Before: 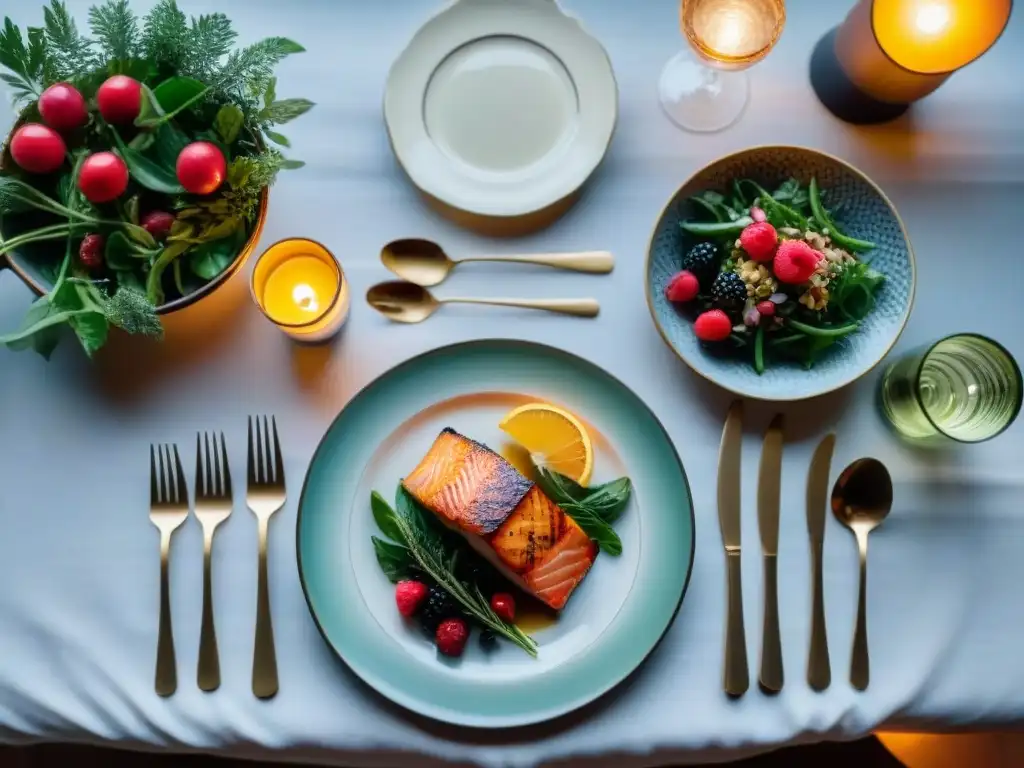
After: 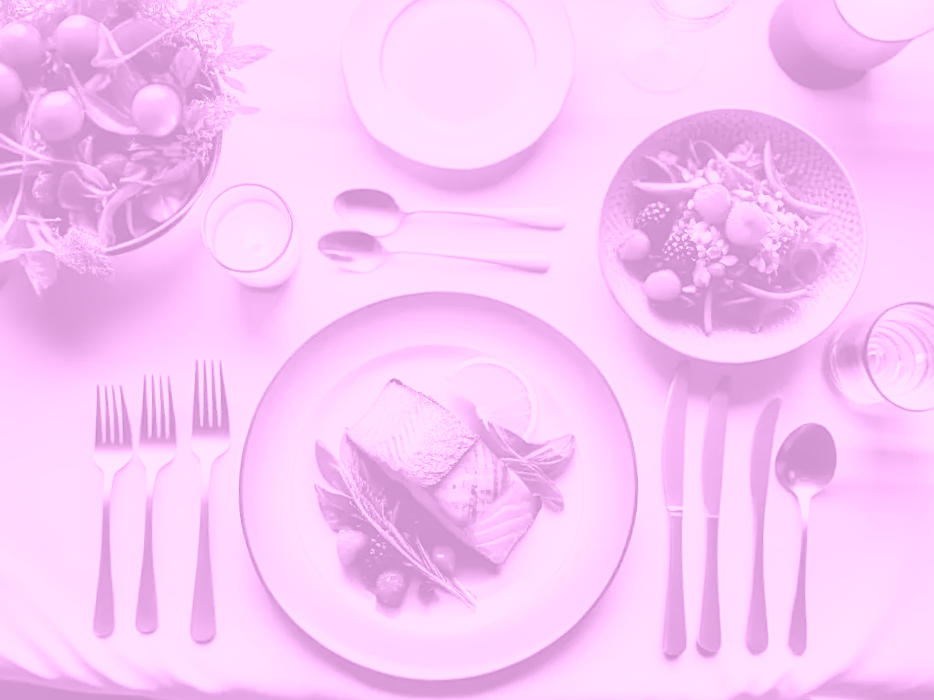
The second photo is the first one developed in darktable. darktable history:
contrast brightness saturation: contrast 0.24, brightness 0.26, saturation 0.39
colorize: hue 331.2°, saturation 75%, source mix 30.28%, lightness 70.52%, version 1
sharpen: on, module defaults
color correction: highlights a* 21.88, highlights b* 22.25
crop and rotate: angle -1.96°, left 3.097%, top 4.154%, right 1.586%, bottom 0.529%
white balance: emerald 1
